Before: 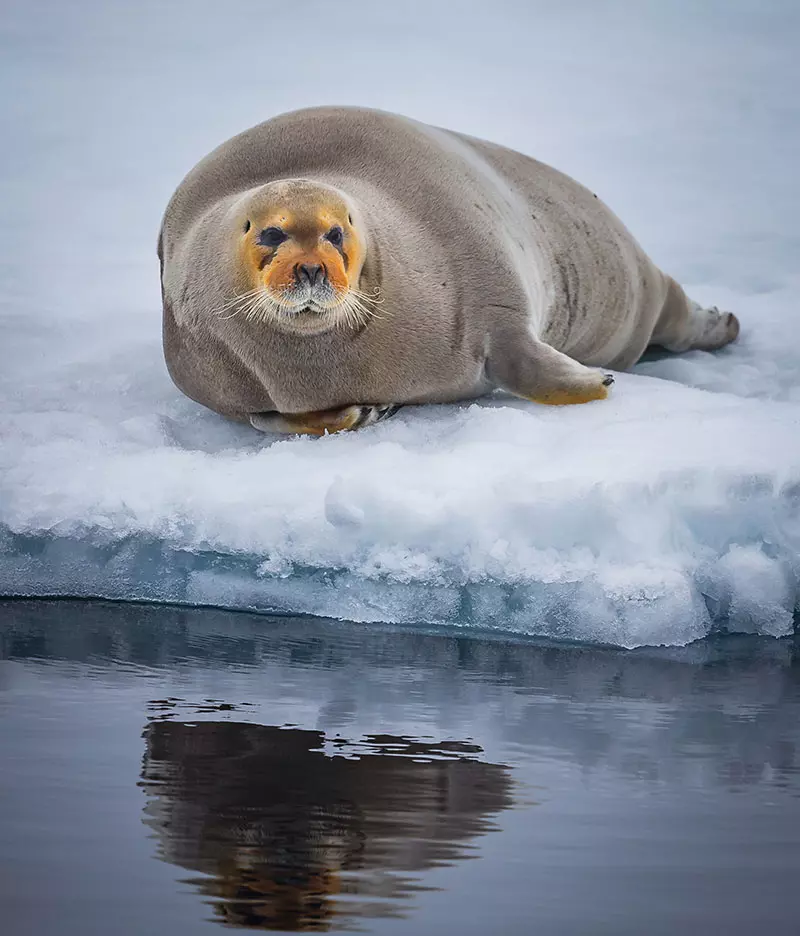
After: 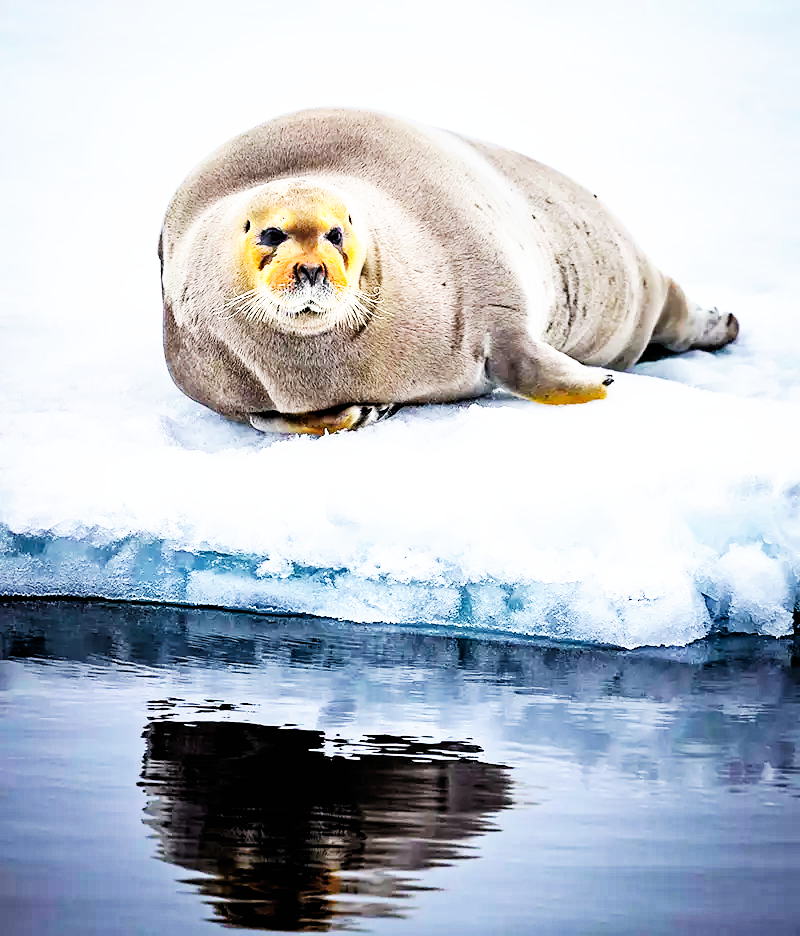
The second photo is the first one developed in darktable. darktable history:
rgb levels: levels [[0.01, 0.419, 0.839], [0, 0.5, 1], [0, 0.5, 1]]
tone equalizer: -8 EV -0.417 EV, -7 EV -0.389 EV, -6 EV -0.333 EV, -5 EV -0.222 EV, -3 EV 0.222 EV, -2 EV 0.333 EV, -1 EV 0.389 EV, +0 EV 0.417 EV, edges refinement/feathering 500, mask exposure compensation -1.57 EV, preserve details no
base curve: curves: ch0 [(0, 0) (0.007, 0.004) (0.027, 0.03) (0.046, 0.07) (0.207, 0.54) (0.442, 0.872) (0.673, 0.972) (1, 1)], preserve colors none
haze removal: strength 0.29, distance 0.25, compatibility mode true, adaptive false
